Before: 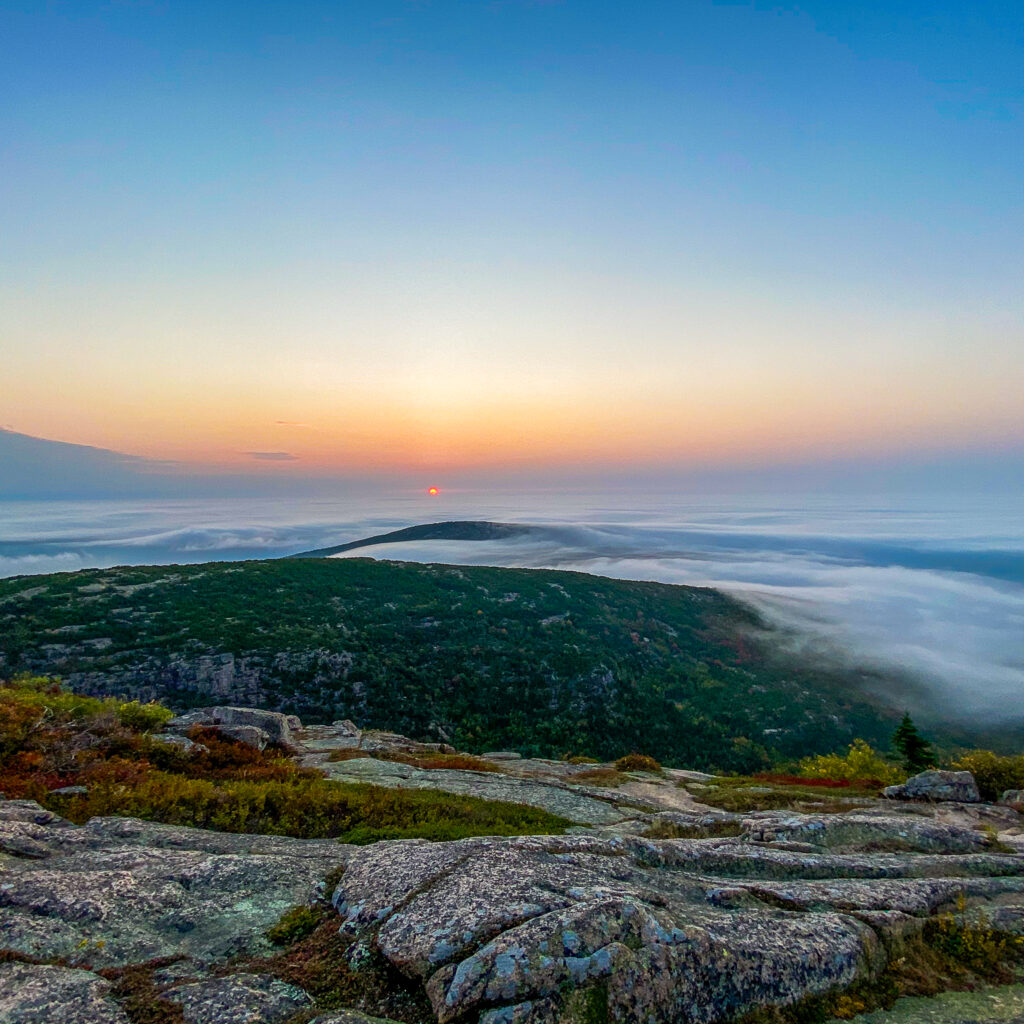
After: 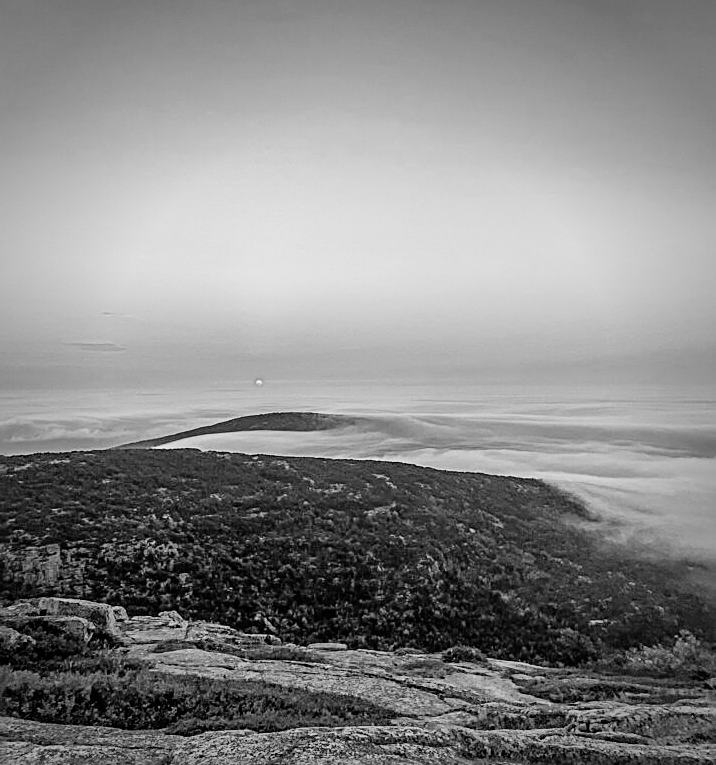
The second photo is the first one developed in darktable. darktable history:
crop and rotate: left 17.046%, top 10.659%, right 12.989%, bottom 14.553%
vignetting: fall-off start 67.15%, brightness -0.442, saturation -0.691, width/height ratio 1.011, unbound false
monochrome: on, module defaults
filmic rgb: black relative exposure -7.65 EV, white relative exposure 4.56 EV, hardness 3.61
exposure: exposure 1 EV, compensate highlight preservation false
color correction: highlights a* 1.59, highlights b* -1.7, saturation 2.48
sharpen: radius 2.531, amount 0.628
shadows and highlights: low approximation 0.01, soften with gaussian
